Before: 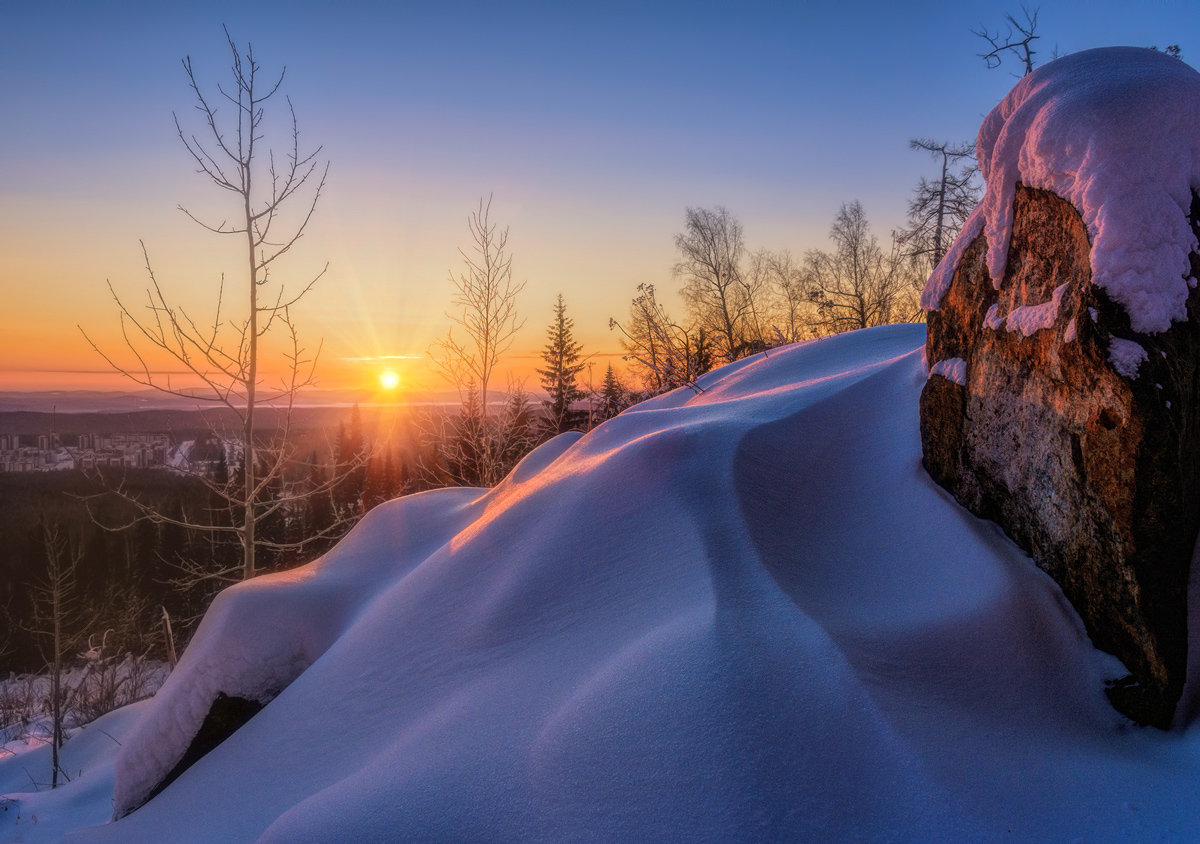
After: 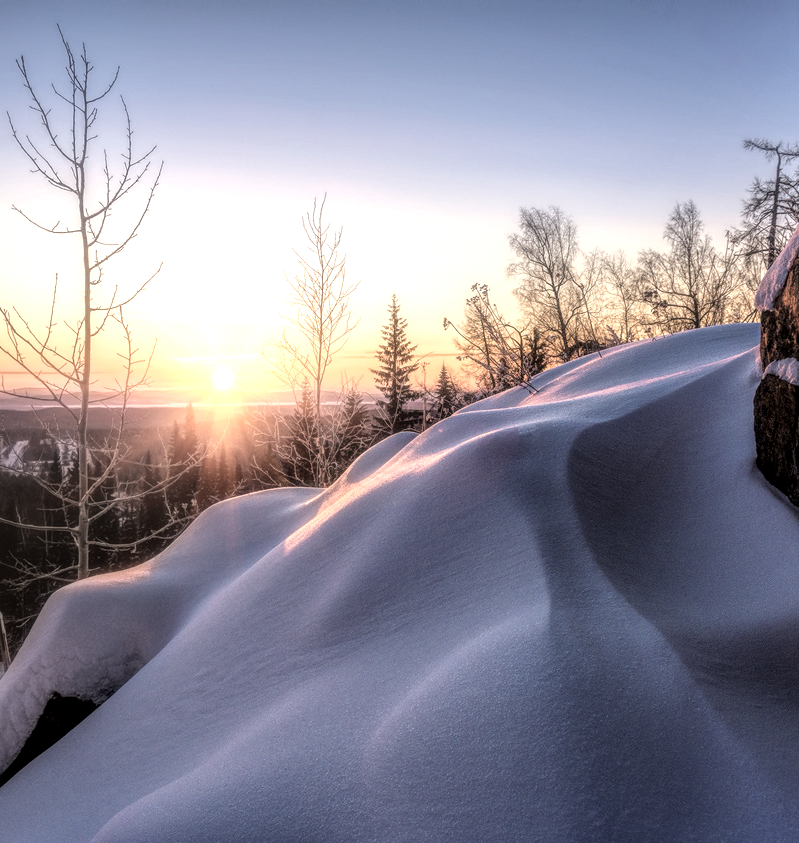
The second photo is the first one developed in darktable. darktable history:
tone equalizer: -8 EV -1.11 EV, -7 EV -1 EV, -6 EV -0.836 EV, -5 EV -0.54 EV, -3 EV 0.546 EV, -2 EV 0.865 EV, -1 EV 1 EV, +0 EV 1.08 EV, mask exposure compensation -0.498 EV
crop and rotate: left 13.881%, right 19.454%
local contrast: on, module defaults
color correction: highlights b* 0.055, saturation 0.5
